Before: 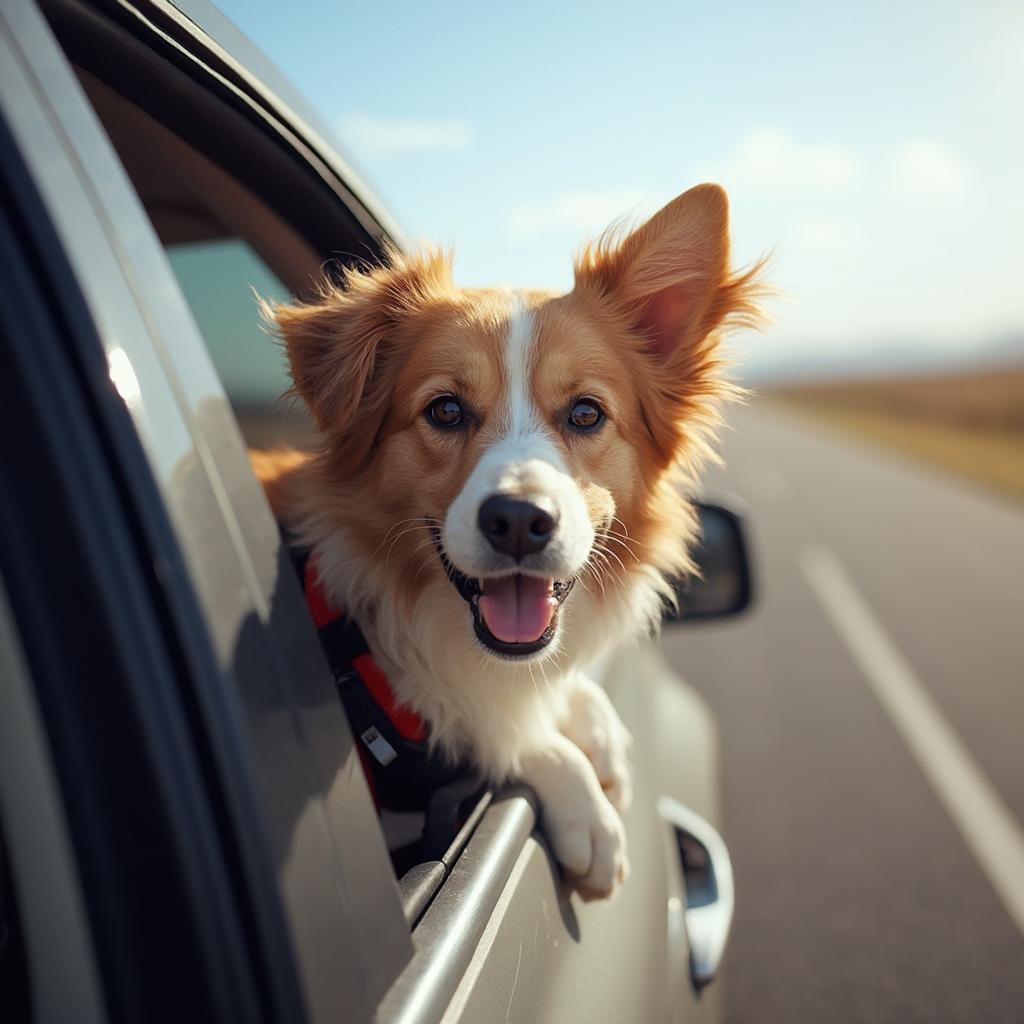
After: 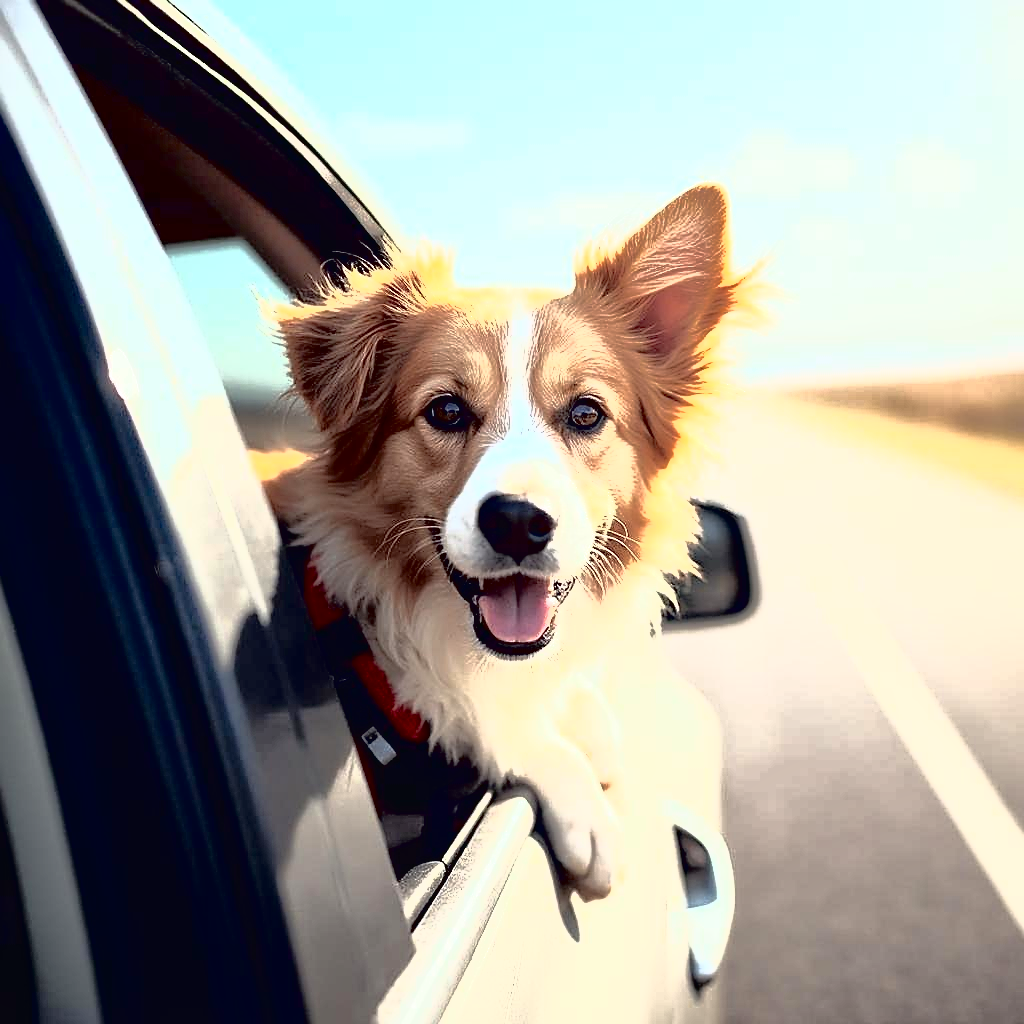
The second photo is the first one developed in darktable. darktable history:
tone curve: curves: ch0 [(0, 0) (0.003, 0.01) (0.011, 0.011) (0.025, 0.008) (0.044, 0.007) (0.069, 0.006) (0.1, 0.005) (0.136, 0.015) (0.177, 0.094) (0.224, 0.241) (0.277, 0.369) (0.335, 0.5) (0.399, 0.648) (0.468, 0.811) (0.543, 0.975) (0.623, 0.989) (0.709, 0.989) (0.801, 0.99) (0.898, 0.99) (1, 1)], color space Lab, independent channels, preserve colors none
contrast brightness saturation: contrast -0.013, brightness -0.006, saturation 0.038
sharpen: on, module defaults
shadows and highlights: on, module defaults
